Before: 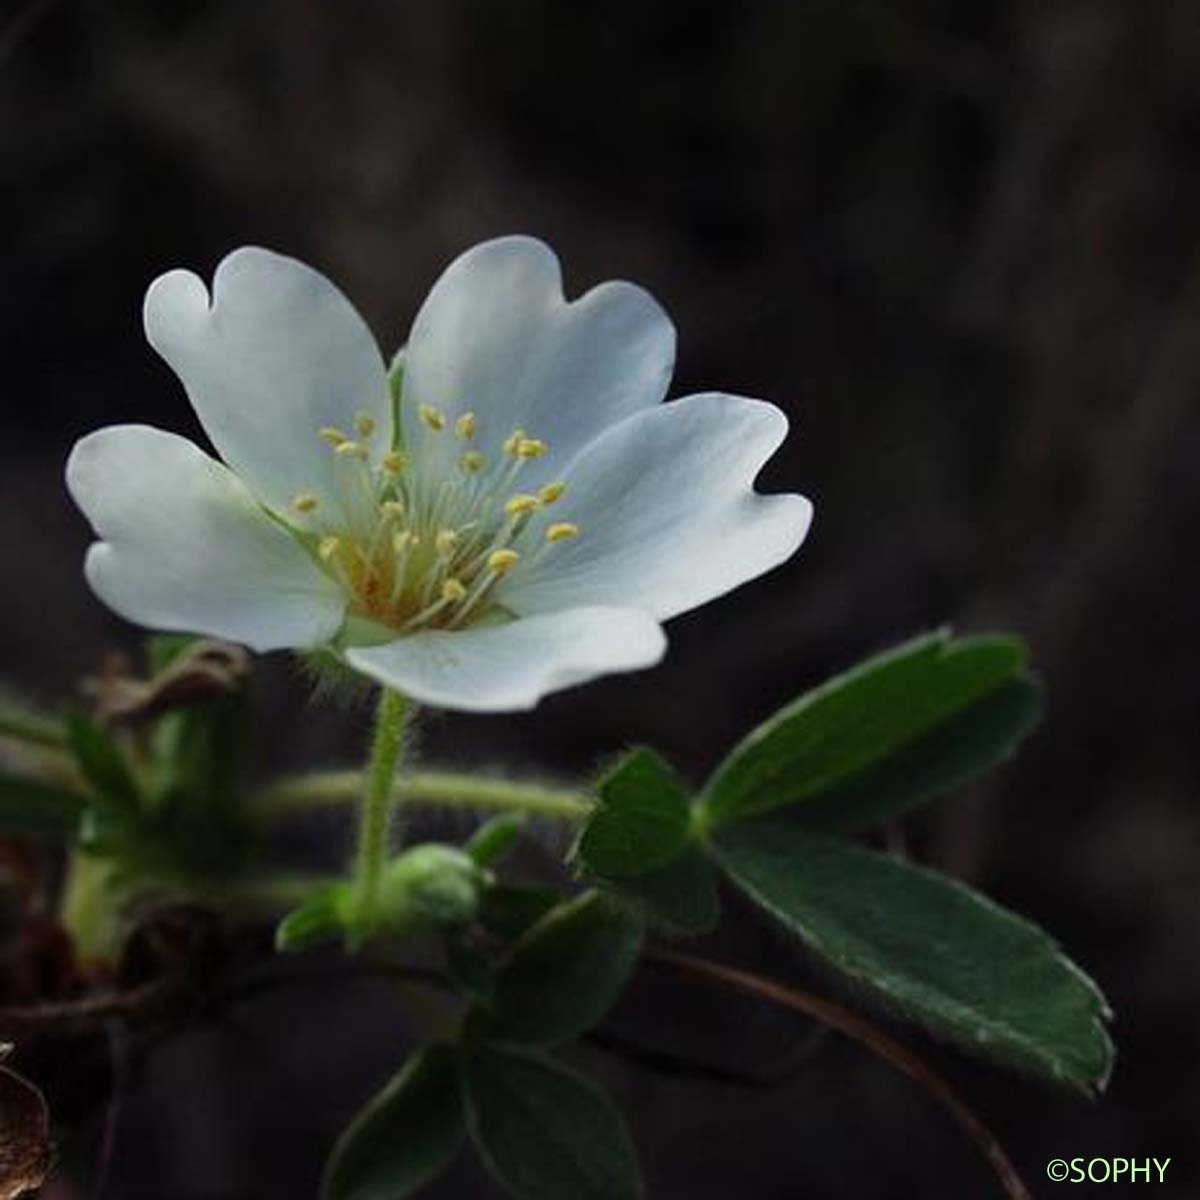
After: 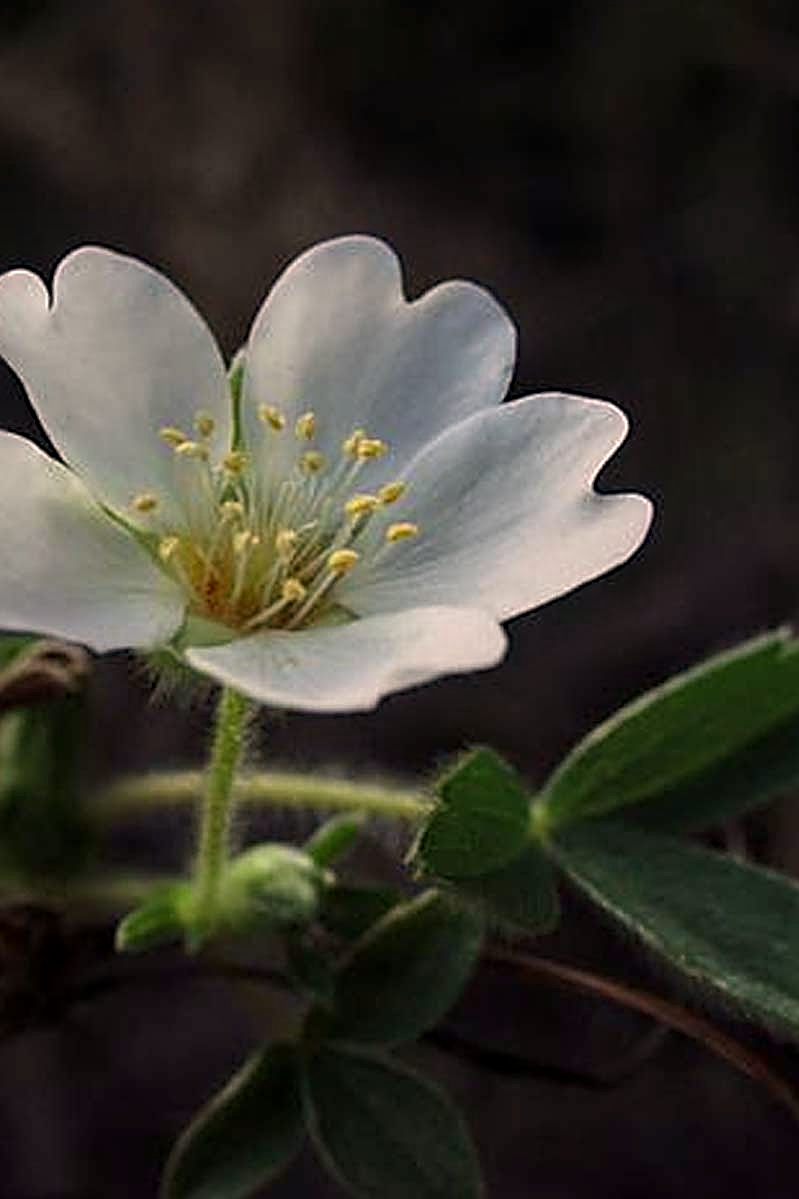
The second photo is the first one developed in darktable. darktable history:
white balance: red 1.127, blue 0.943
local contrast: on, module defaults
crop and rotate: left 13.342%, right 19.991%
sharpen: radius 2.817, amount 0.715
